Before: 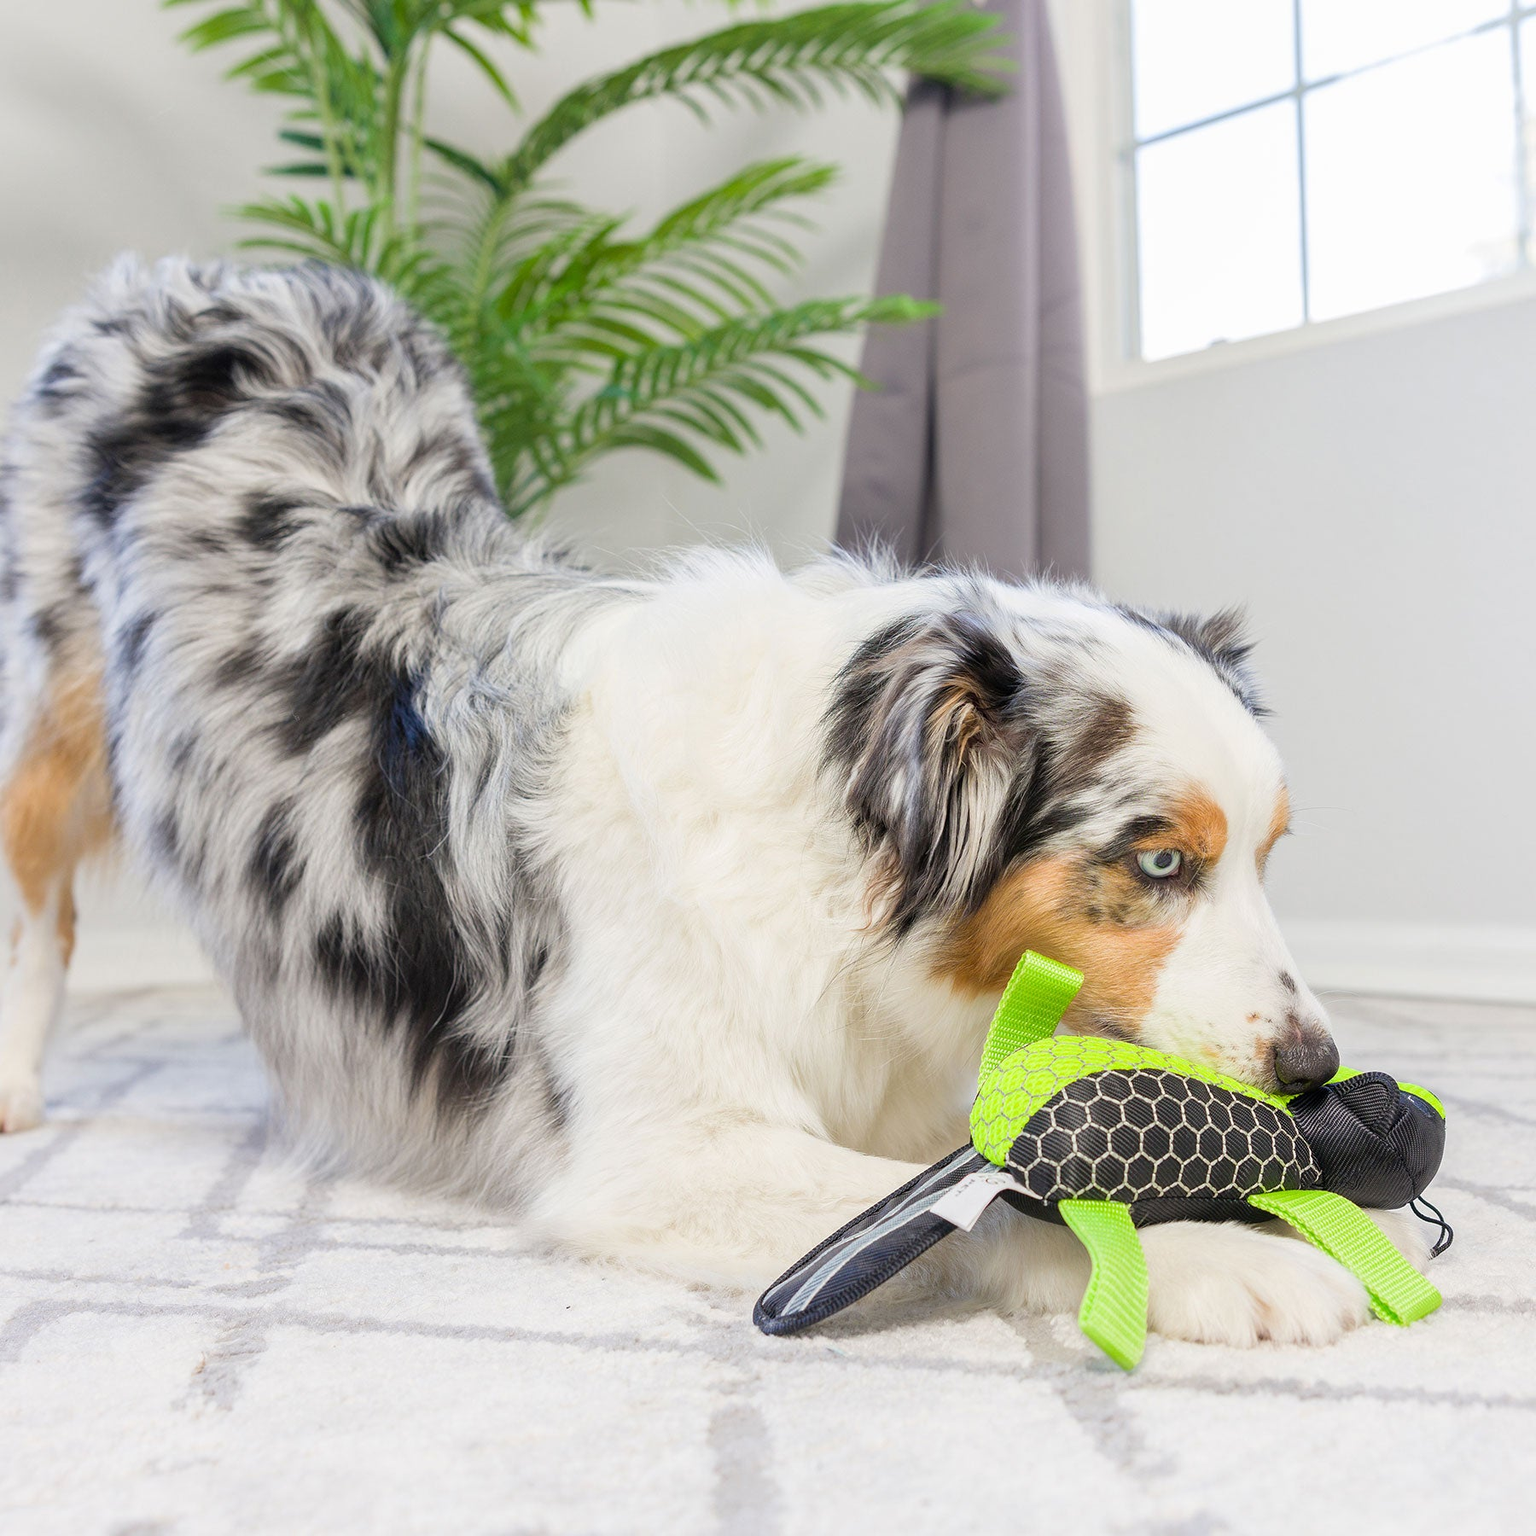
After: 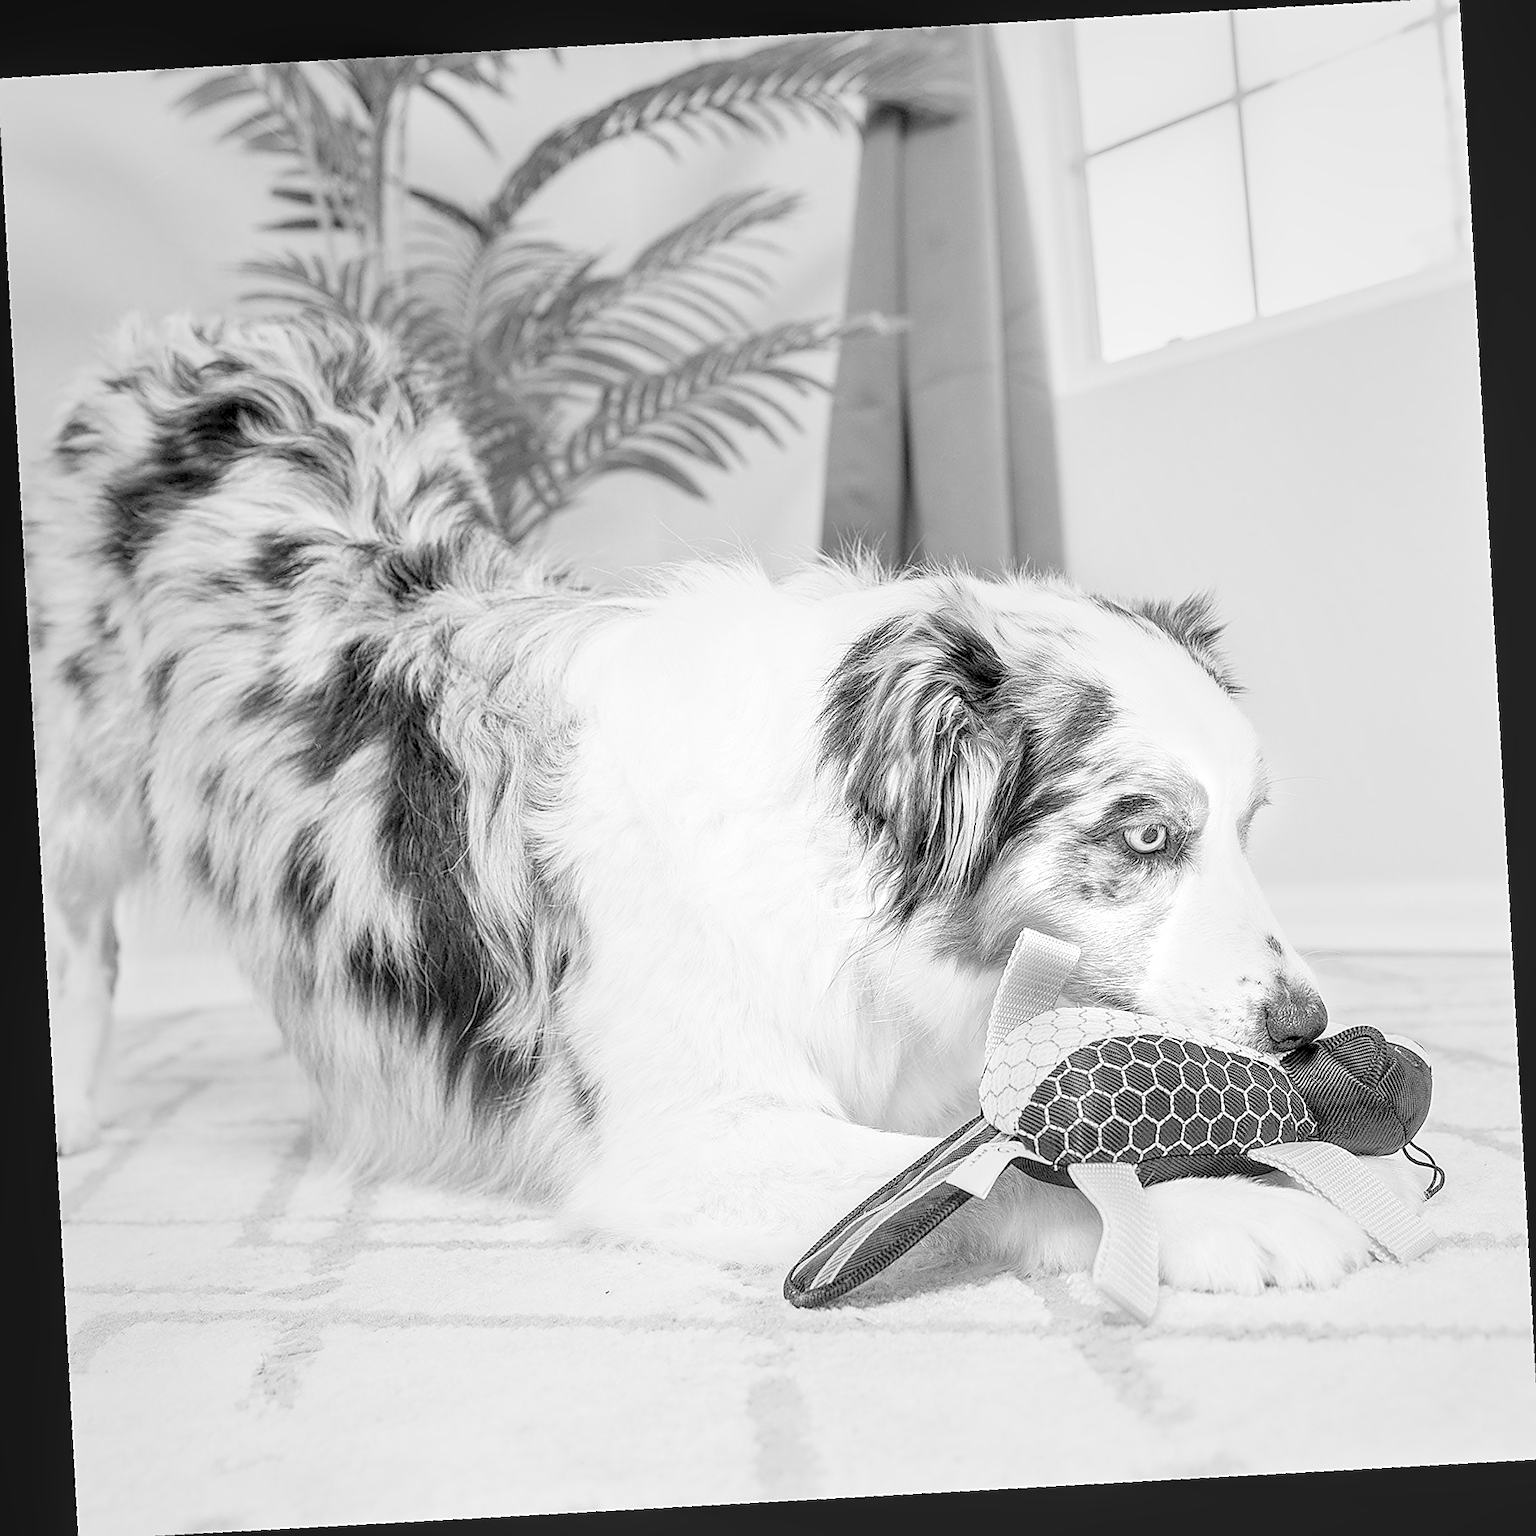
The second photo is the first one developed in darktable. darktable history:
monochrome: a 79.32, b 81.83, size 1.1
rotate and perspective: rotation -4.86°, automatic cropping off
crop and rotate: angle -1.69°
local contrast: detail 142%
tone equalizer: on, module defaults
levels: levels [0.093, 0.434, 0.988]
sharpen: radius 1.4, amount 1.25, threshold 0.7
exposure: black level correction 0, exposure 1.45 EV, compensate exposure bias true, compensate highlight preservation false
